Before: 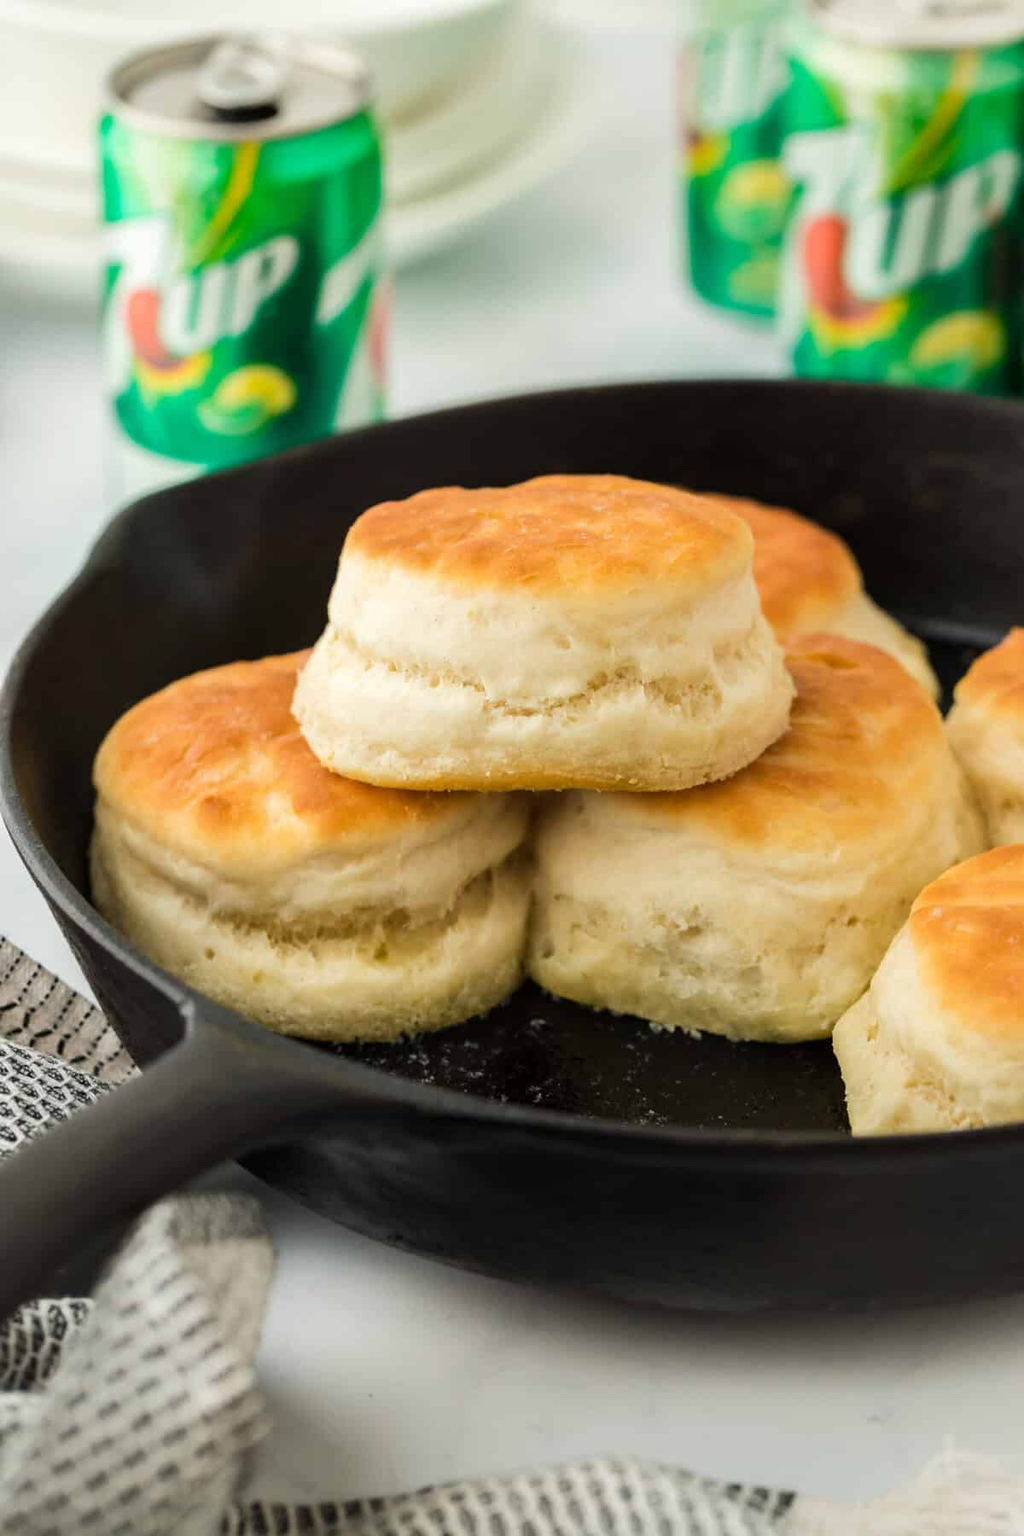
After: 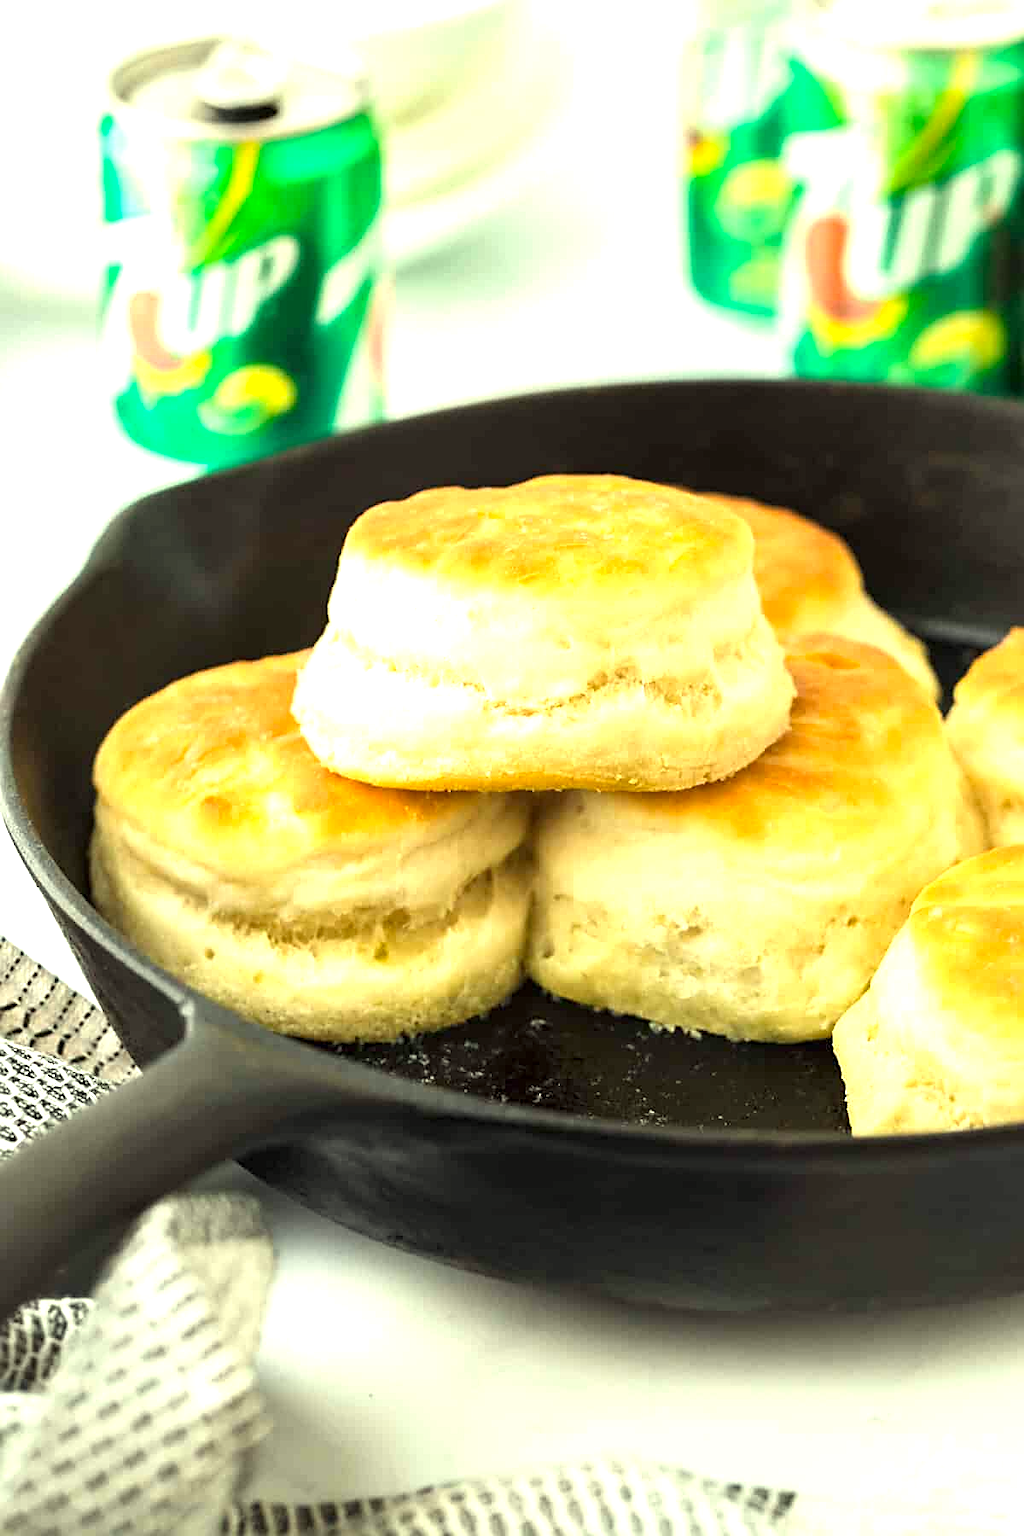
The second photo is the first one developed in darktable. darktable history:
color correction: highlights a* -5.94, highlights b* 11.19
sharpen: on, module defaults
exposure: exposure 1.15 EV, compensate highlight preservation false
